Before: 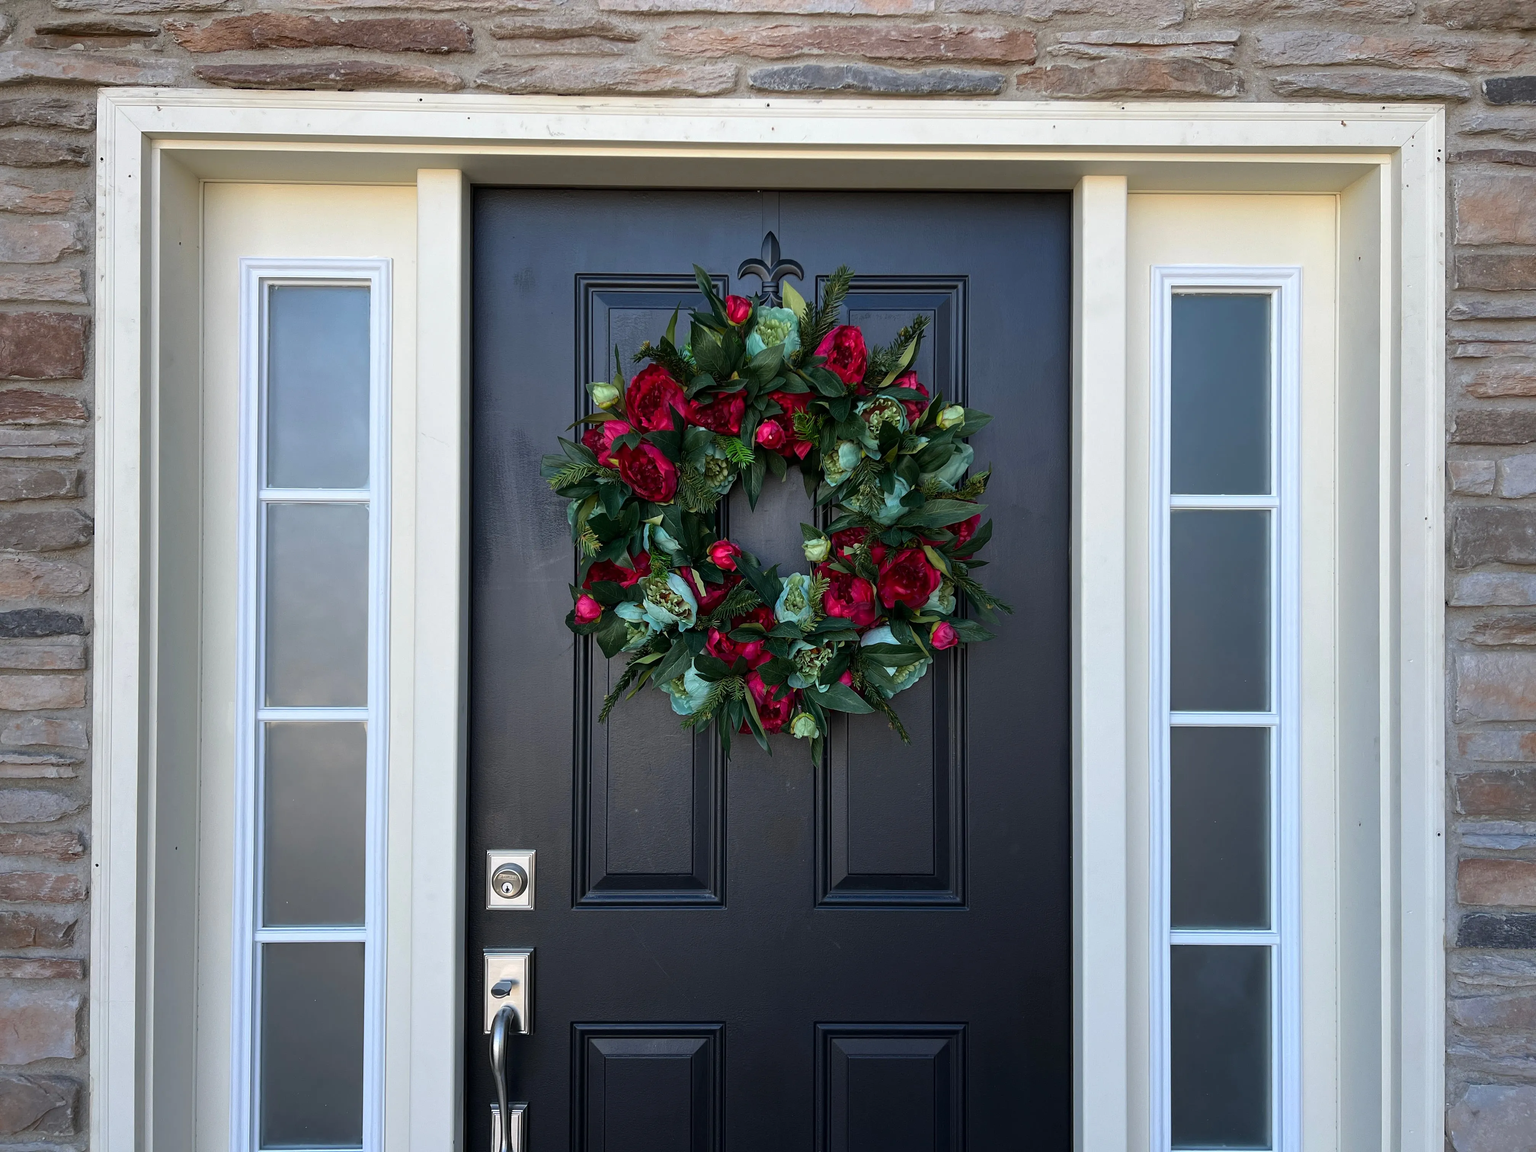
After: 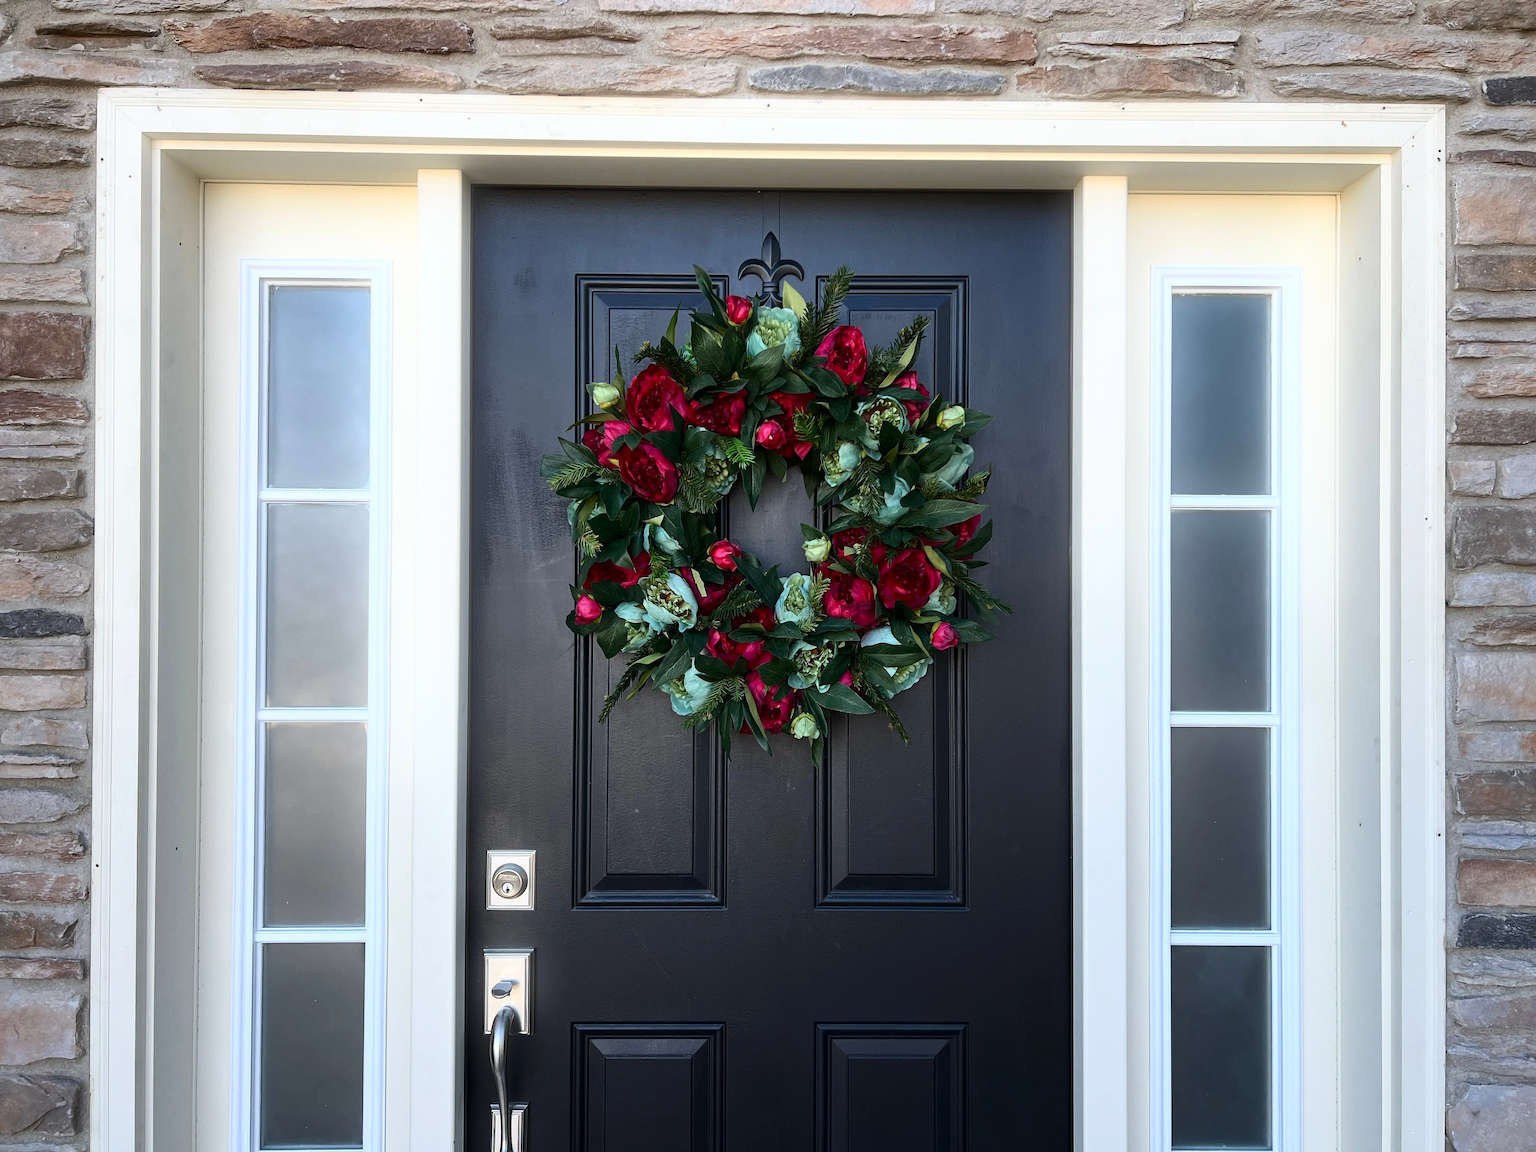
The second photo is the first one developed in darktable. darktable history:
contrast brightness saturation: contrast 0.24, brightness 0.09
bloom: size 13.65%, threshold 98.39%, strength 4.82%
